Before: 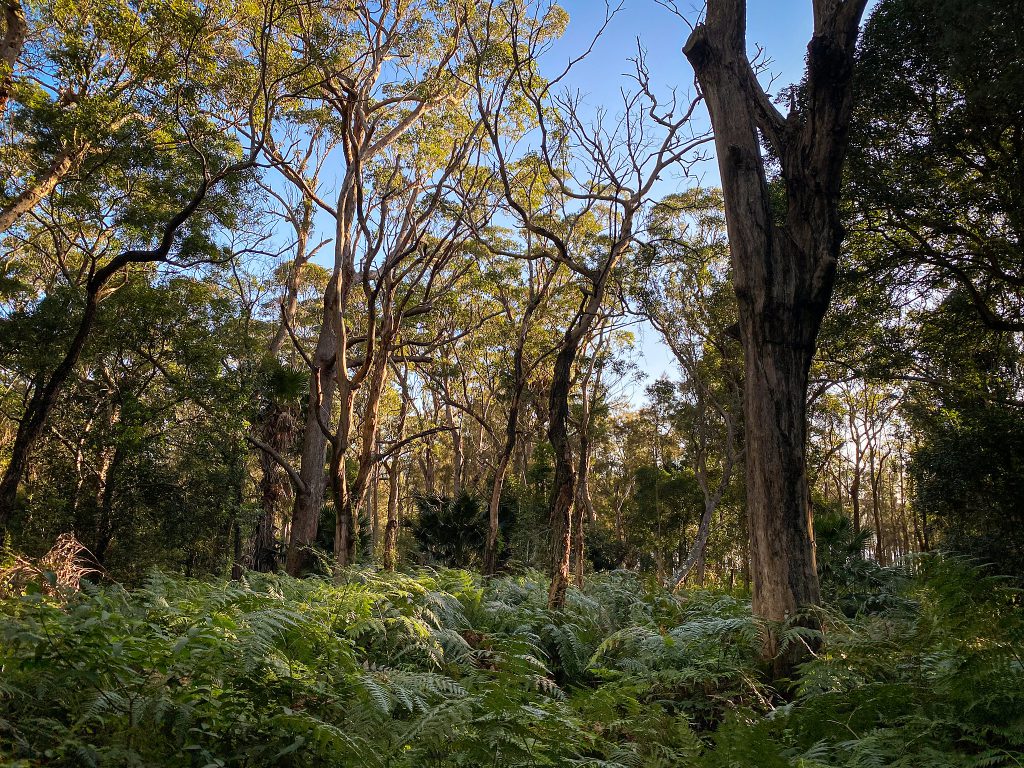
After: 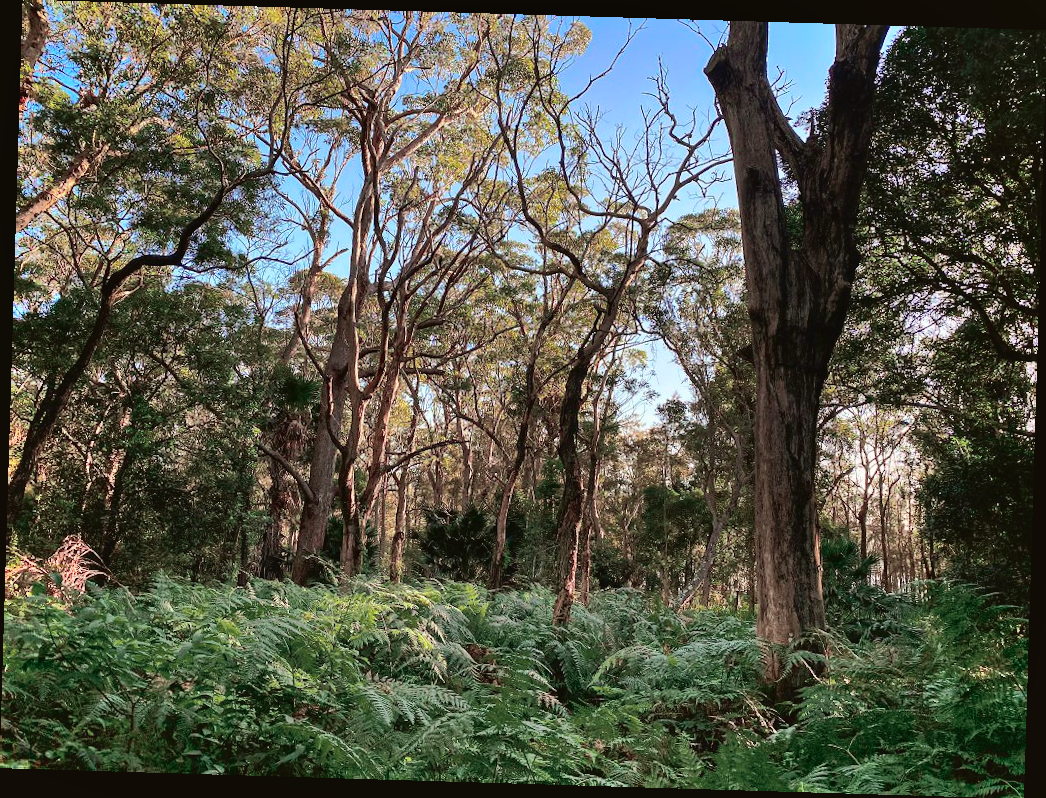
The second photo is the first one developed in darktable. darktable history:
rotate and perspective: rotation 1.72°, automatic cropping off
shadows and highlights: low approximation 0.01, soften with gaussian
exposure: compensate exposure bias true, compensate highlight preservation false
tone curve: curves: ch0 [(0, 0.021) (0.059, 0.053) (0.197, 0.191) (0.32, 0.311) (0.495, 0.505) (0.725, 0.731) (0.89, 0.919) (1, 1)]; ch1 [(0, 0) (0.094, 0.081) (0.285, 0.299) (0.401, 0.424) (0.453, 0.439) (0.495, 0.496) (0.54, 0.55) (0.615, 0.637) (0.657, 0.683) (1, 1)]; ch2 [(0, 0) (0.257, 0.217) (0.43, 0.421) (0.498, 0.507) (0.547, 0.539) (0.595, 0.56) (0.644, 0.599) (1, 1)], color space Lab, independent channels, preserve colors none
